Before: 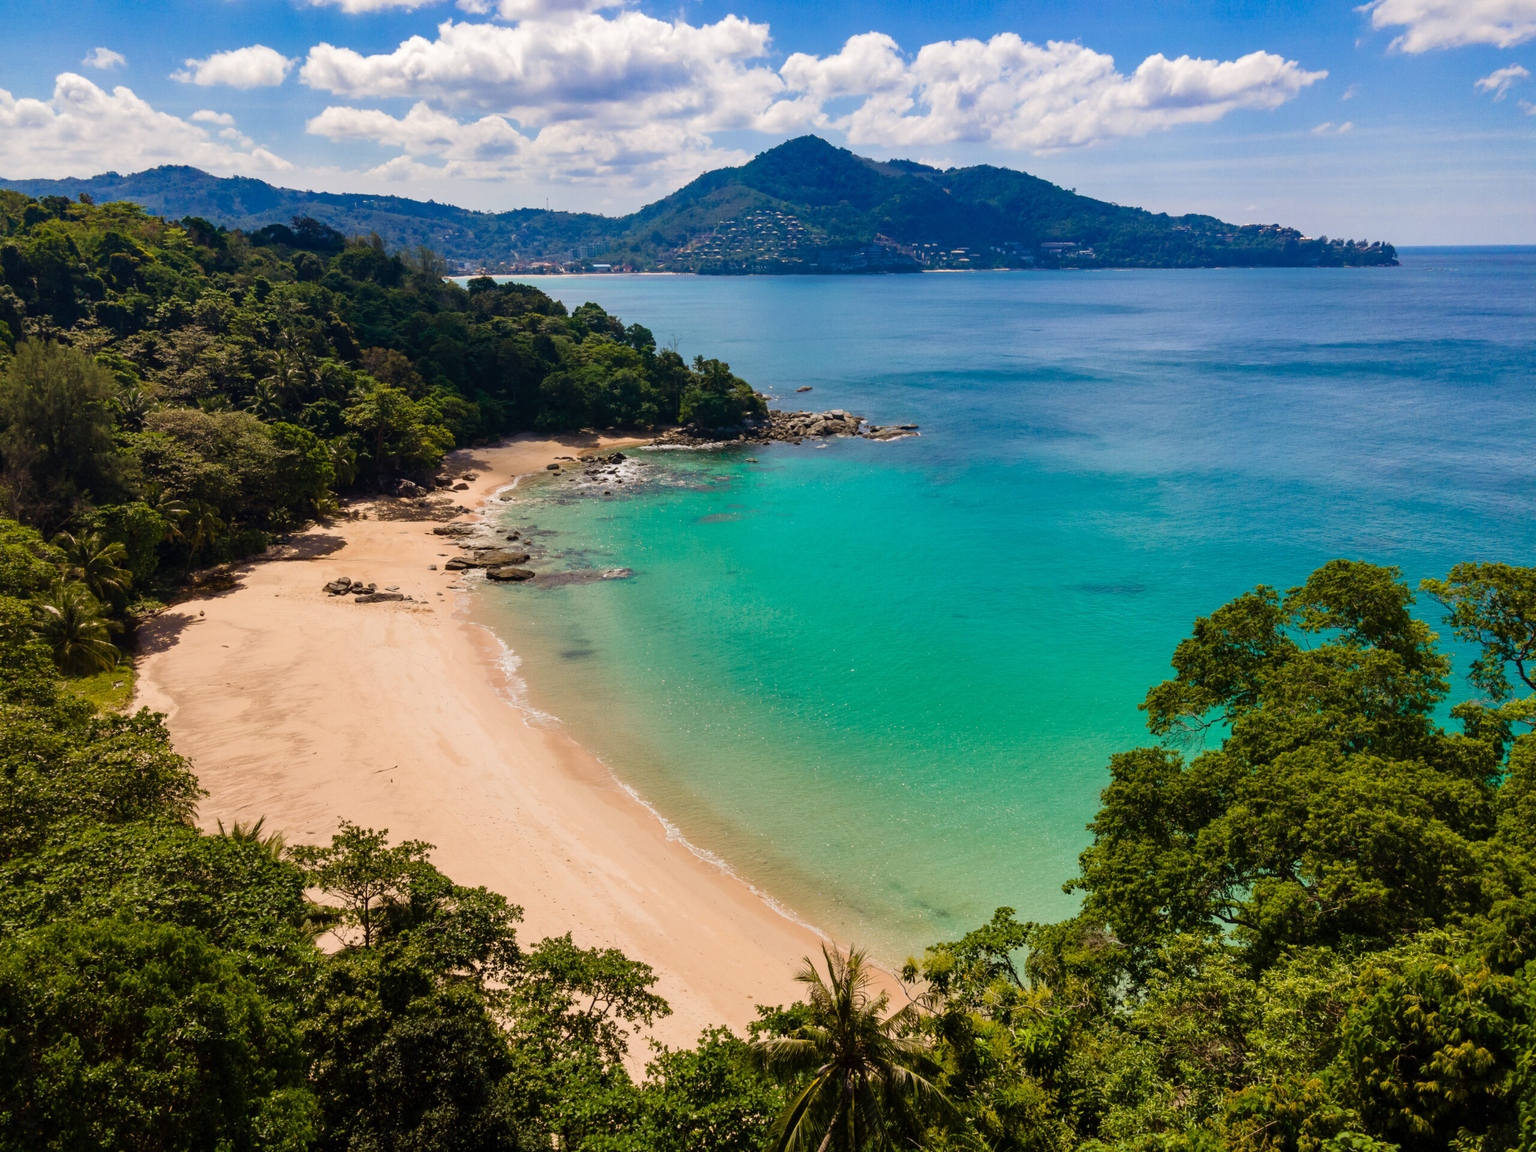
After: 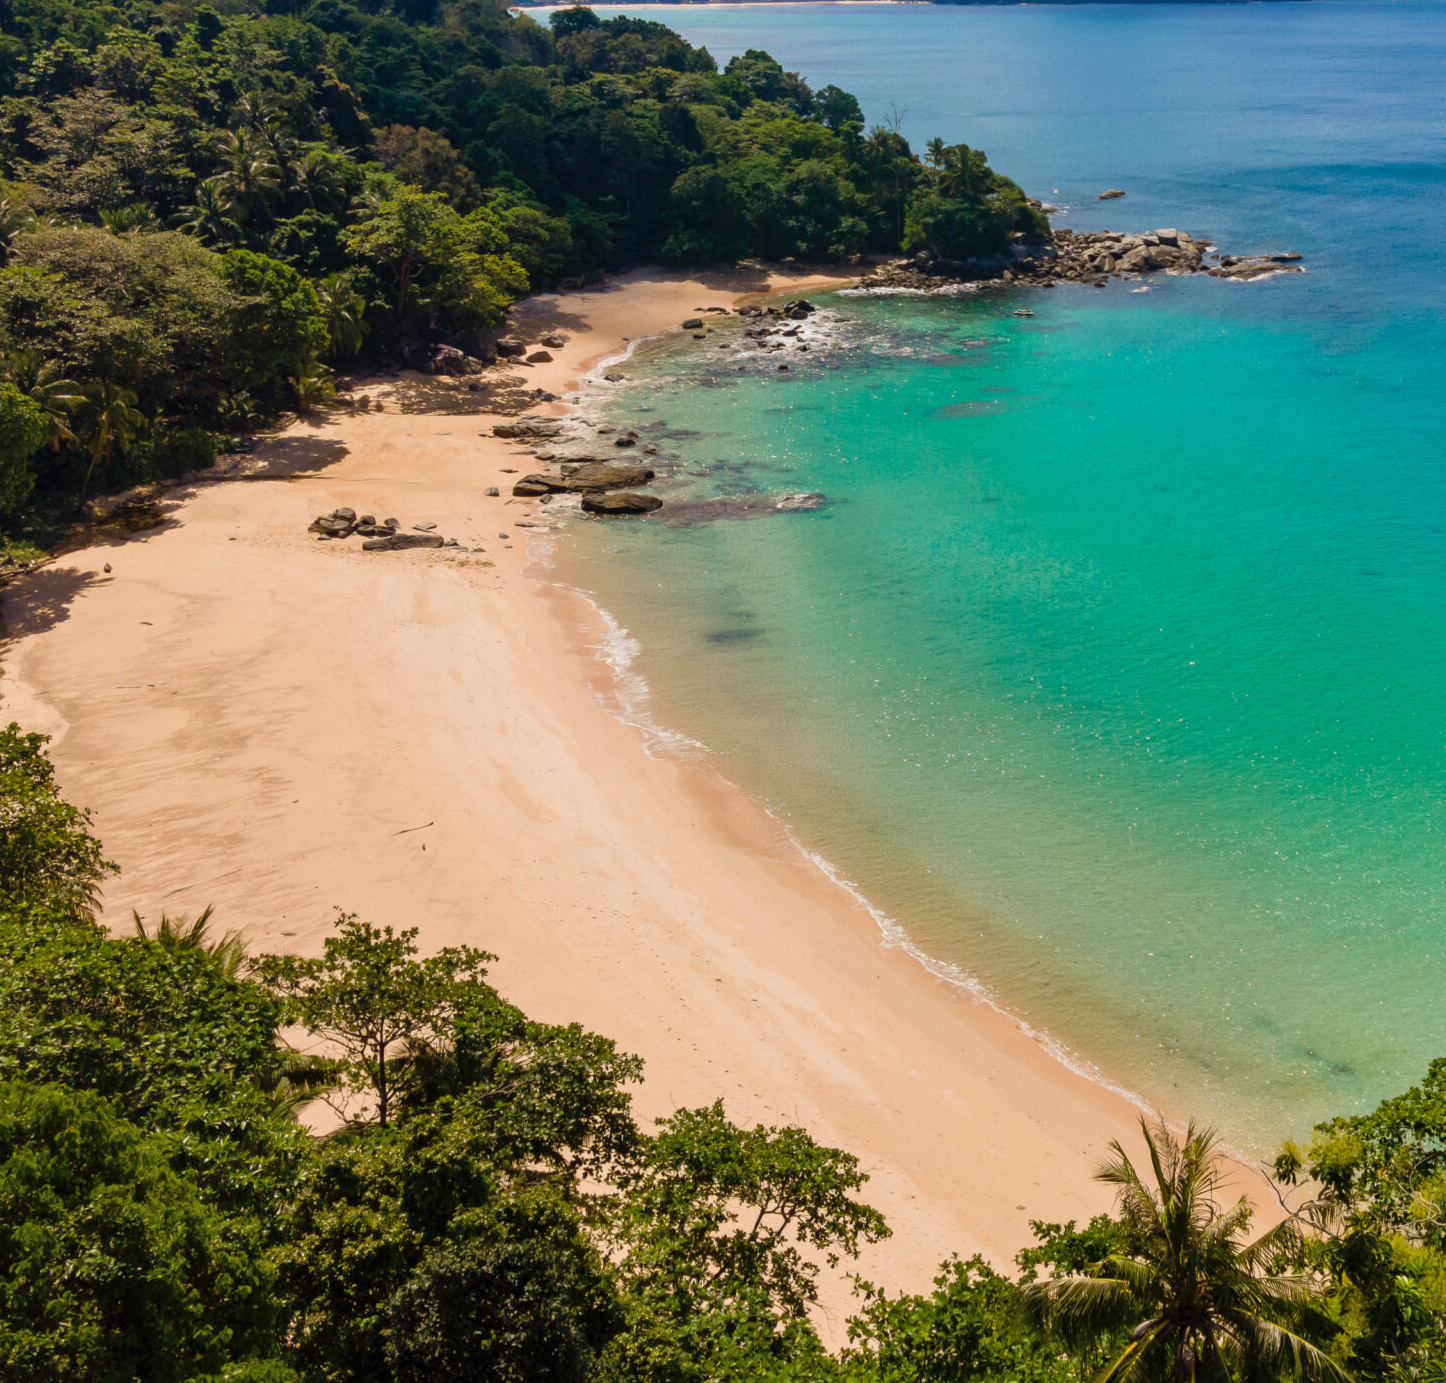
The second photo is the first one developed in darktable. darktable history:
crop: left 8.984%, top 23.693%, right 34.516%, bottom 4.246%
shadows and highlights: shadows 42.81, highlights 7.63
